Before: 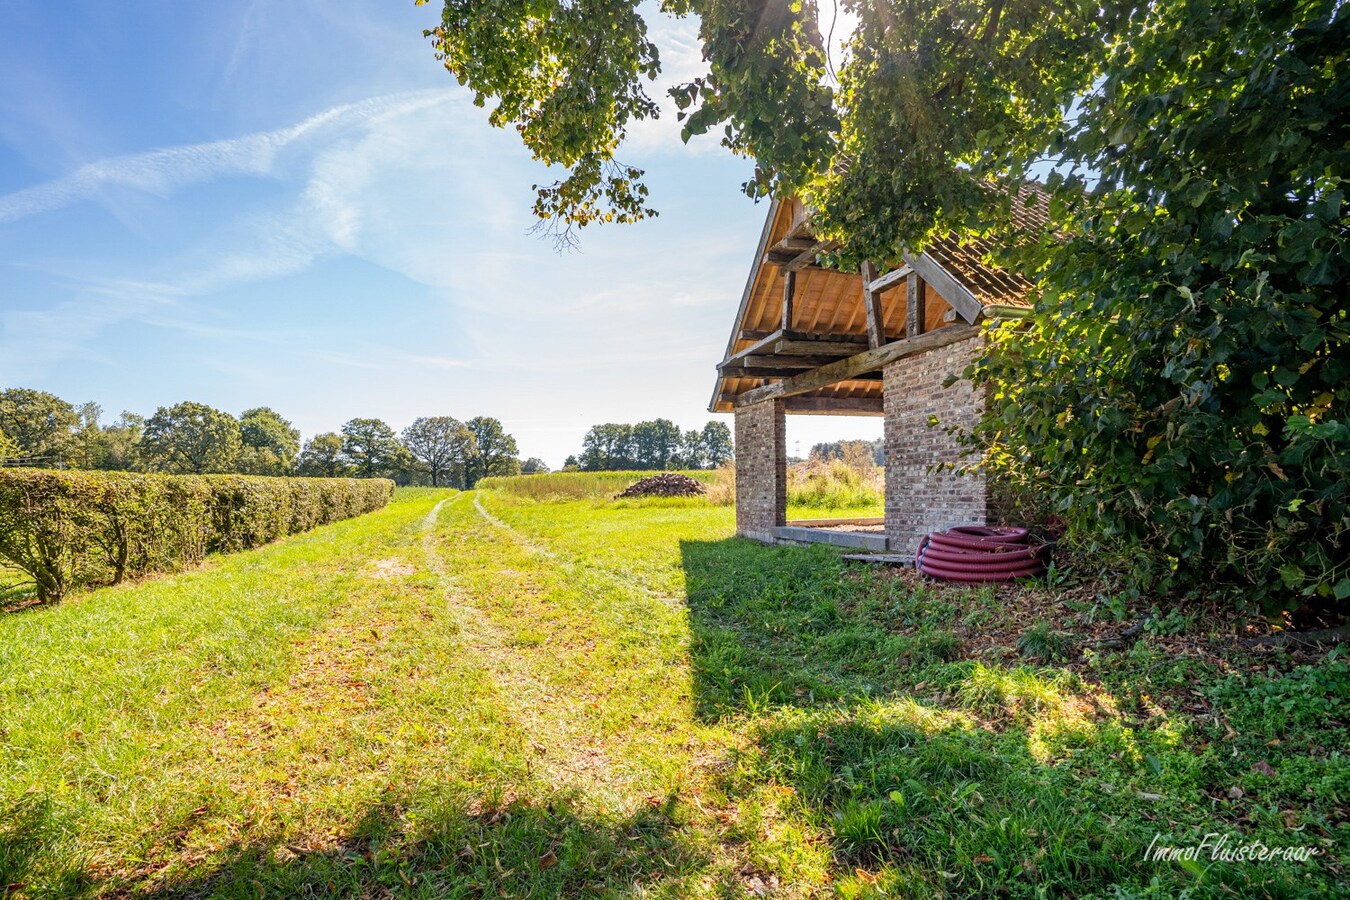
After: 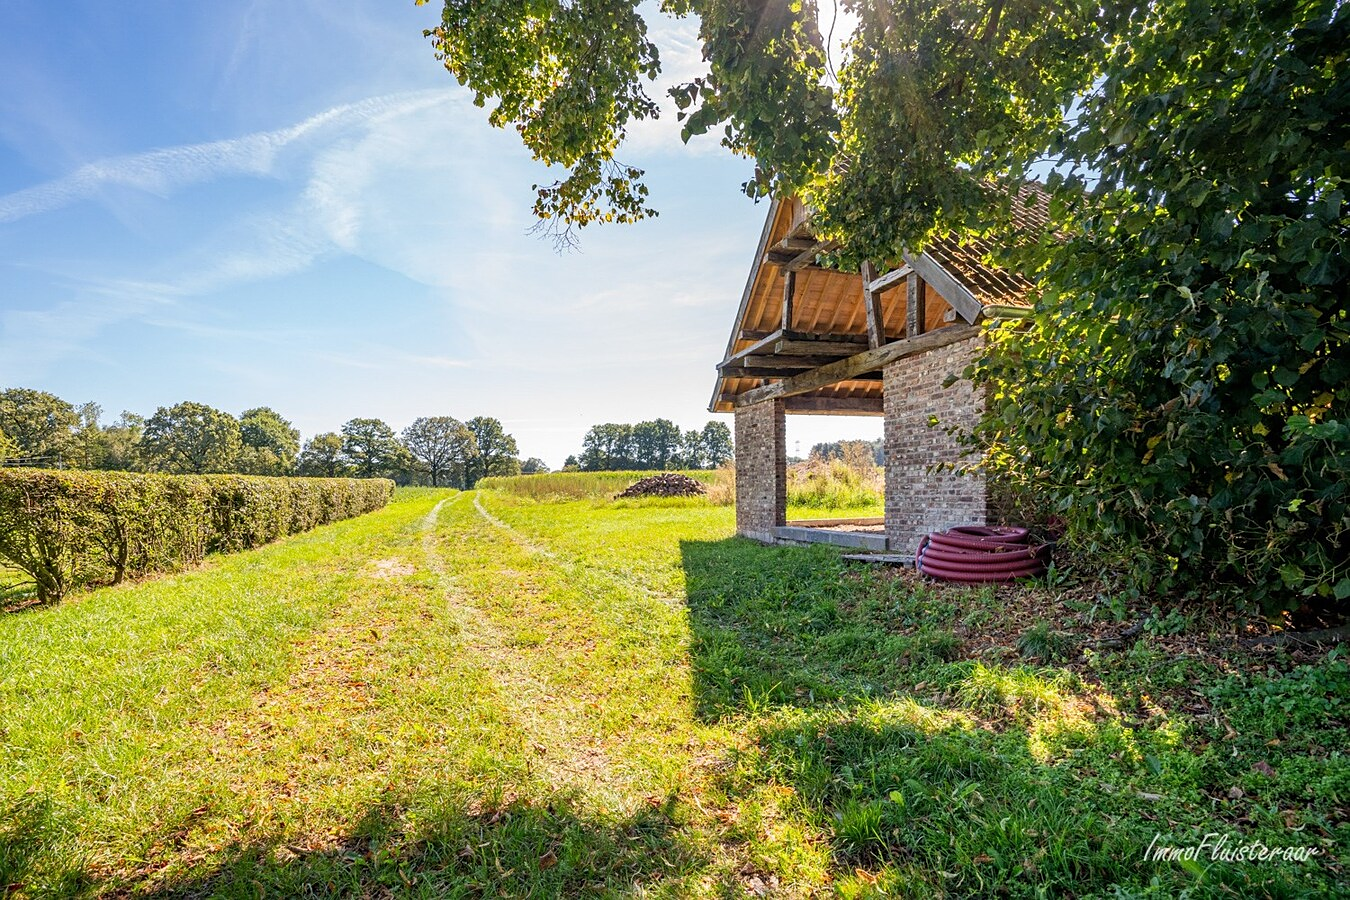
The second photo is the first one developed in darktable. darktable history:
sharpen: radius 1.312, amount 0.297, threshold 0.207
